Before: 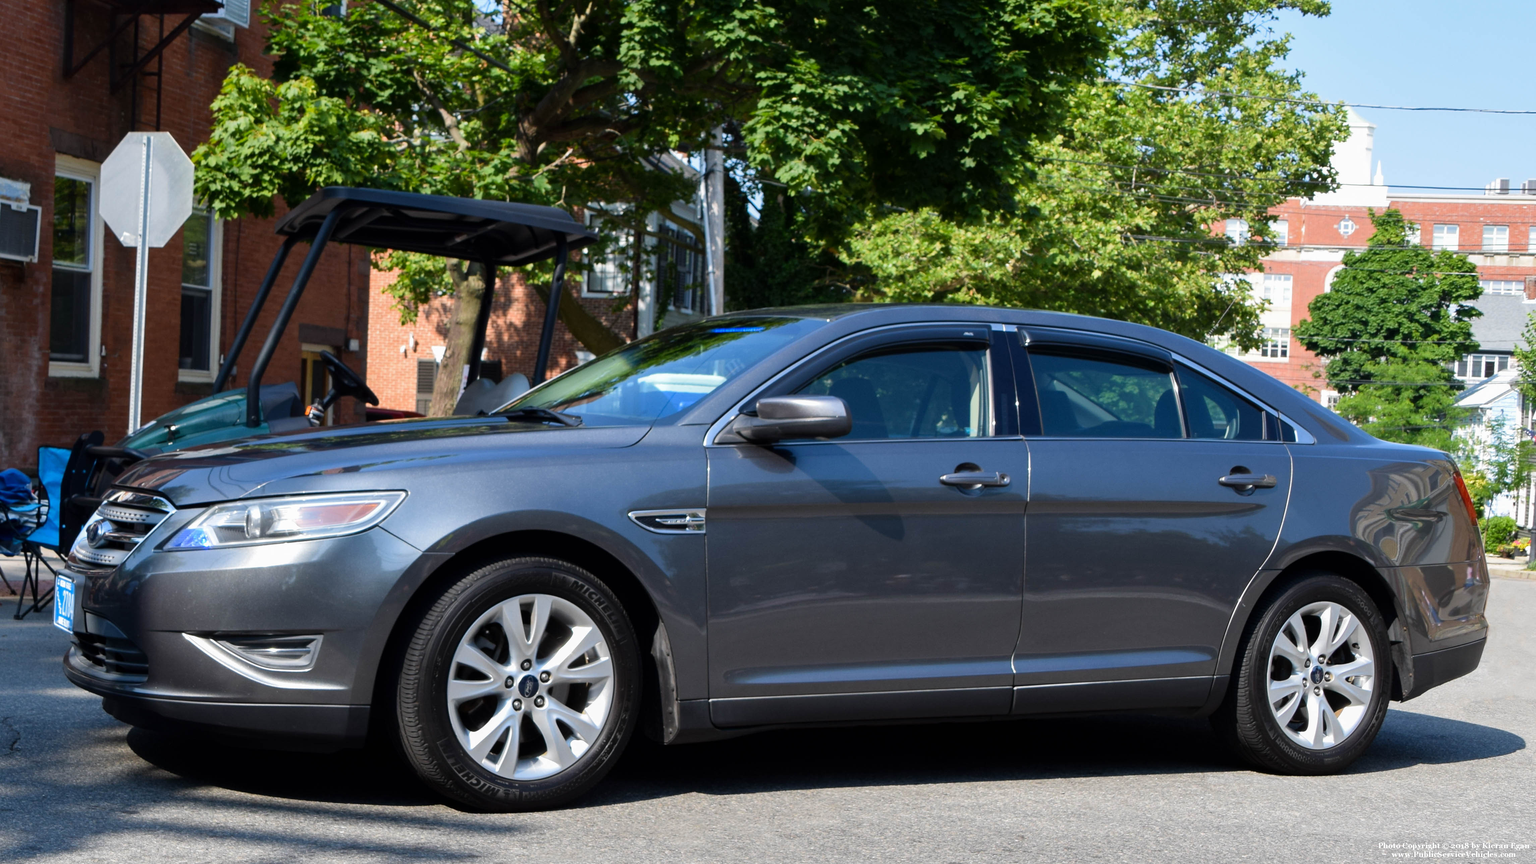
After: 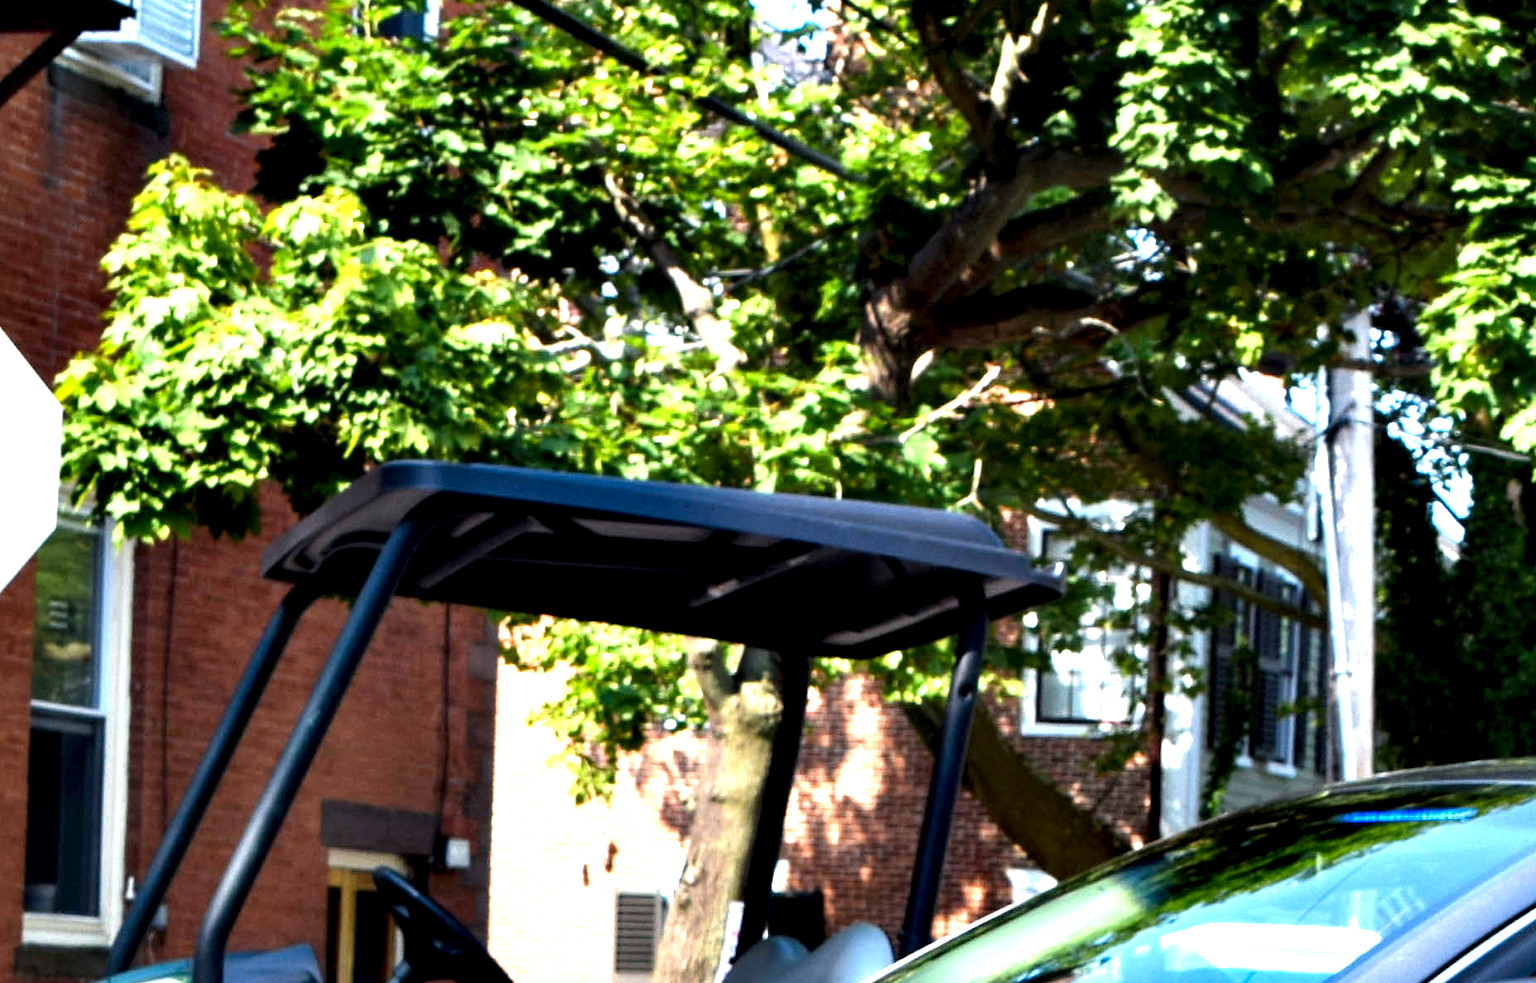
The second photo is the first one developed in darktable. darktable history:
contrast equalizer: octaves 7, y [[0.6 ×6], [0.55 ×6], [0 ×6], [0 ×6], [0 ×6]]
exposure: exposure 1.215 EV, compensate highlight preservation false
crop and rotate: left 11.053%, top 0.103%, right 48.581%, bottom 53.915%
